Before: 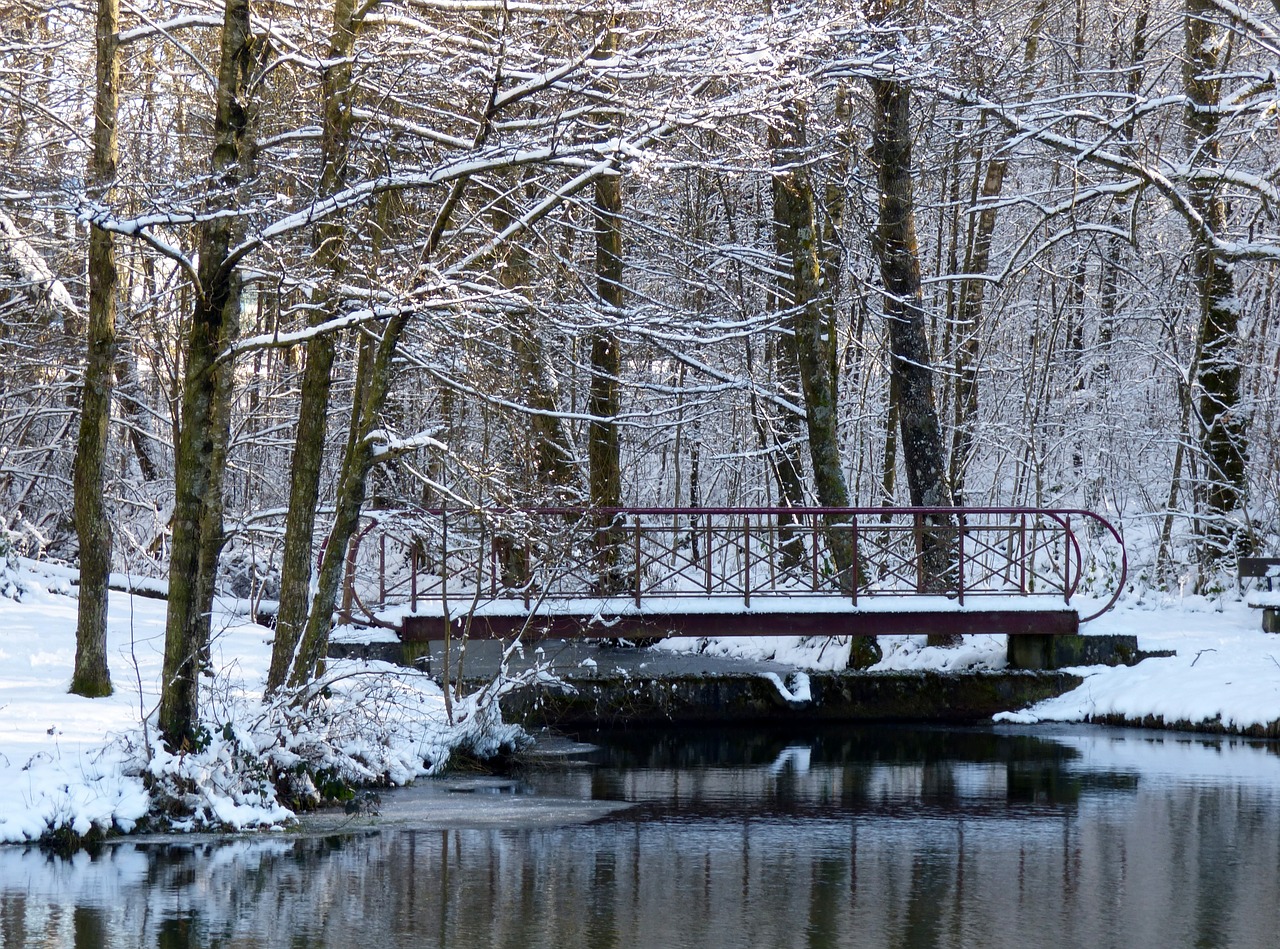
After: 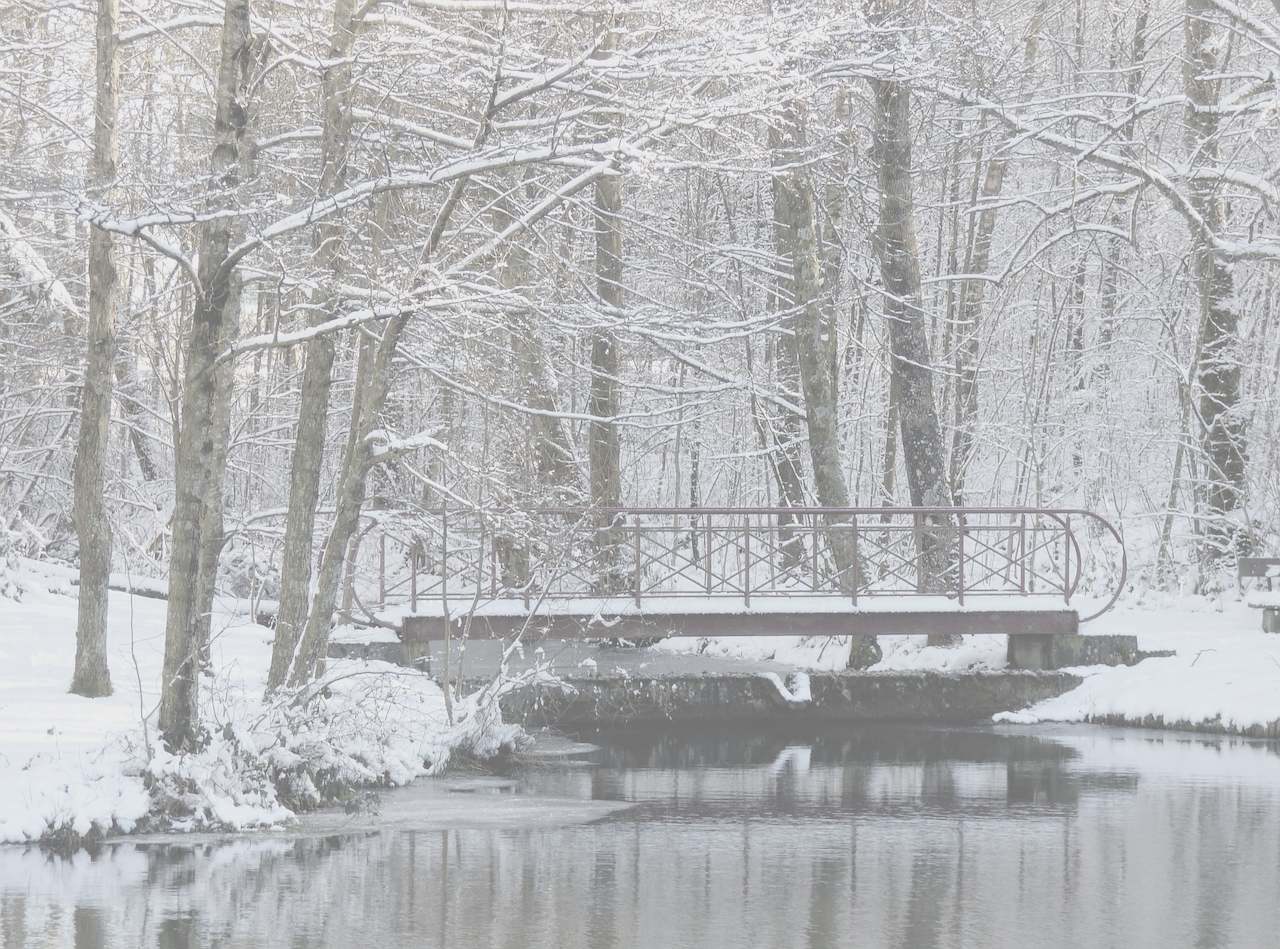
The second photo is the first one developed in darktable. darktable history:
contrast brightness saturation: contrast -0.309, brightness 0.765, saturation -0.767
